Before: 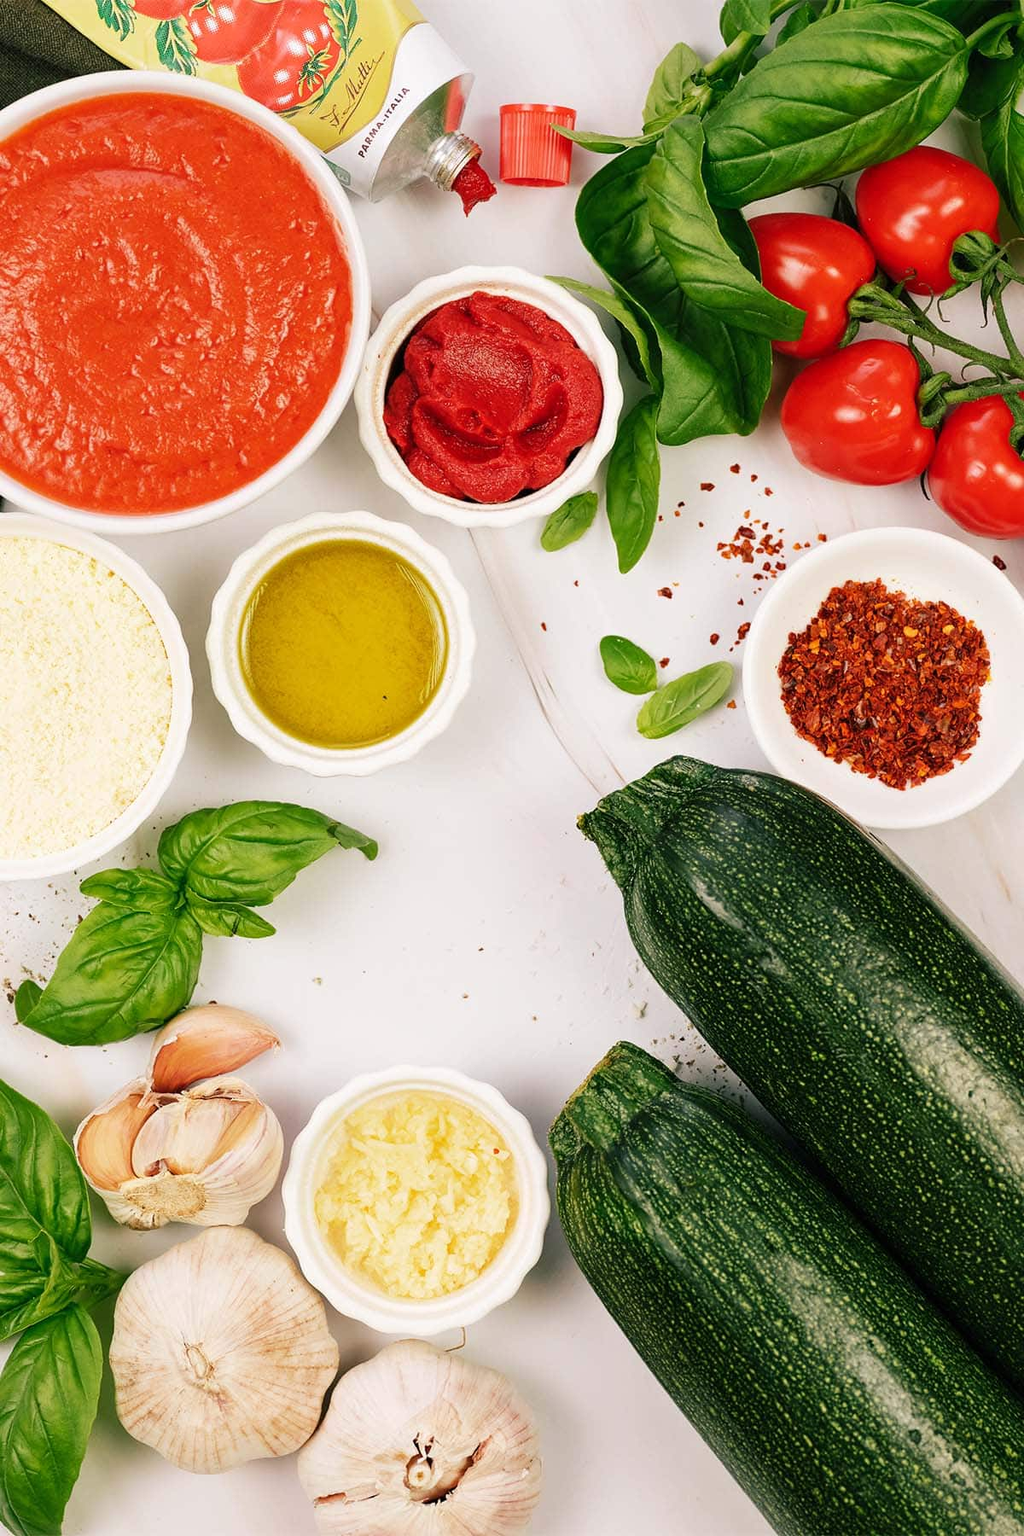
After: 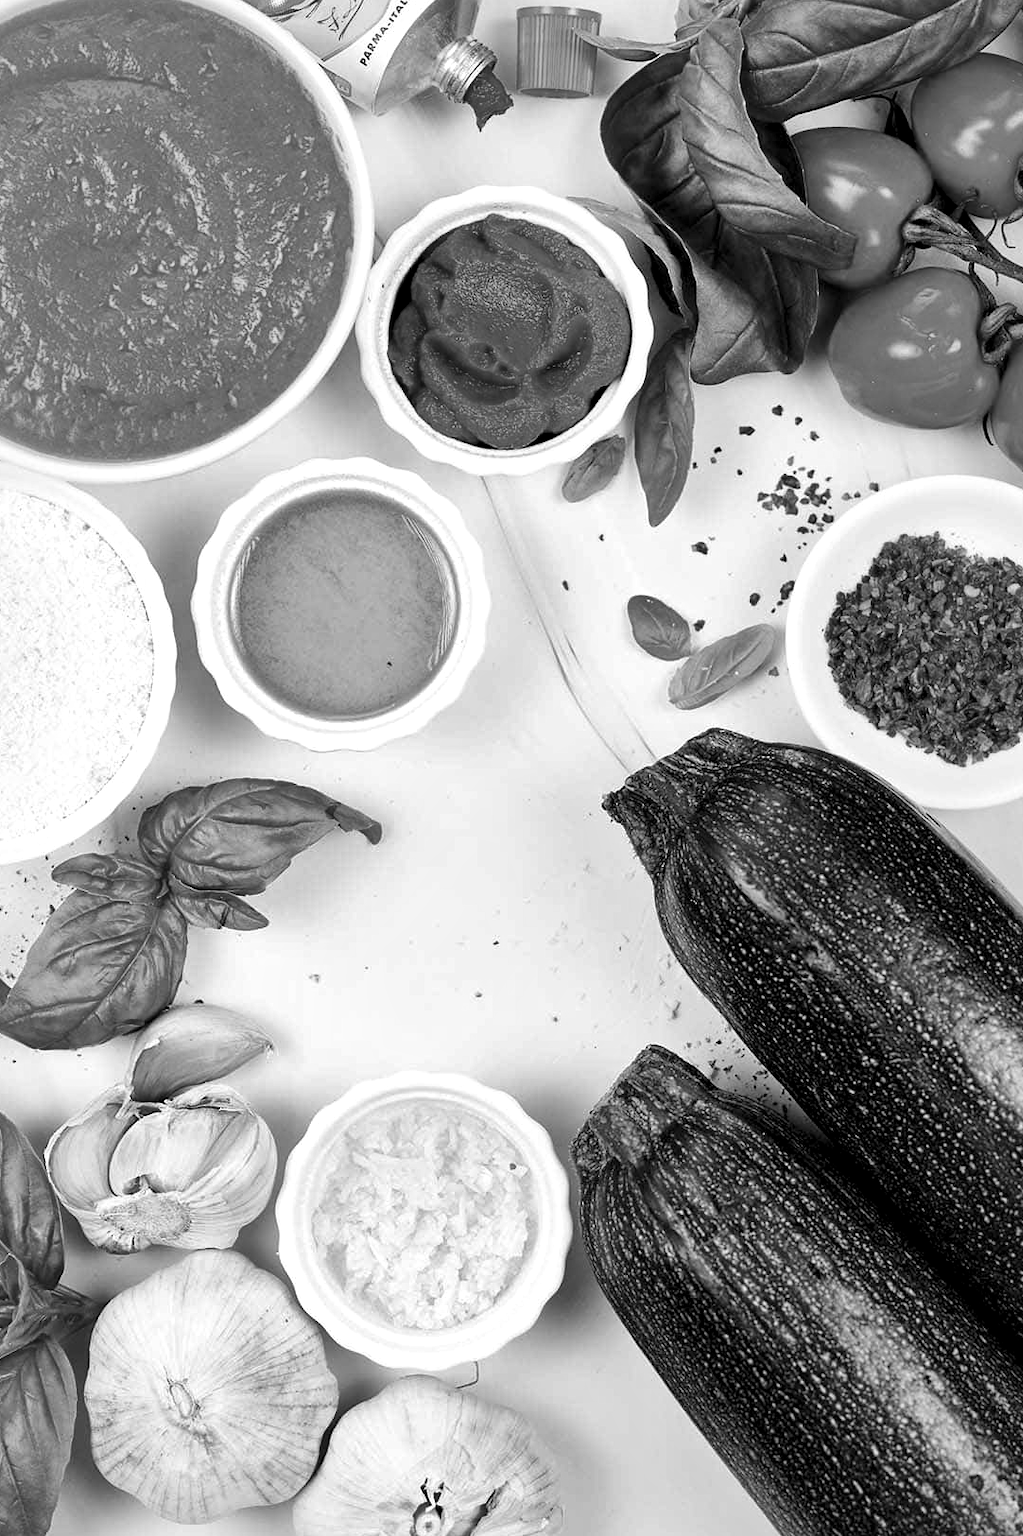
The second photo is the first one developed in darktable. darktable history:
local contrast: mode bilateral grid, contrast 100, coarseness 100, detail 165%, midtone range 0.2
monochrome: a -35.87, b 49.73, size 1.7
crop: left 3.305%, top 6.436%, right 6.389%, bottom 3.258%
levels: levels [0.016, 0.492, 0.969]
